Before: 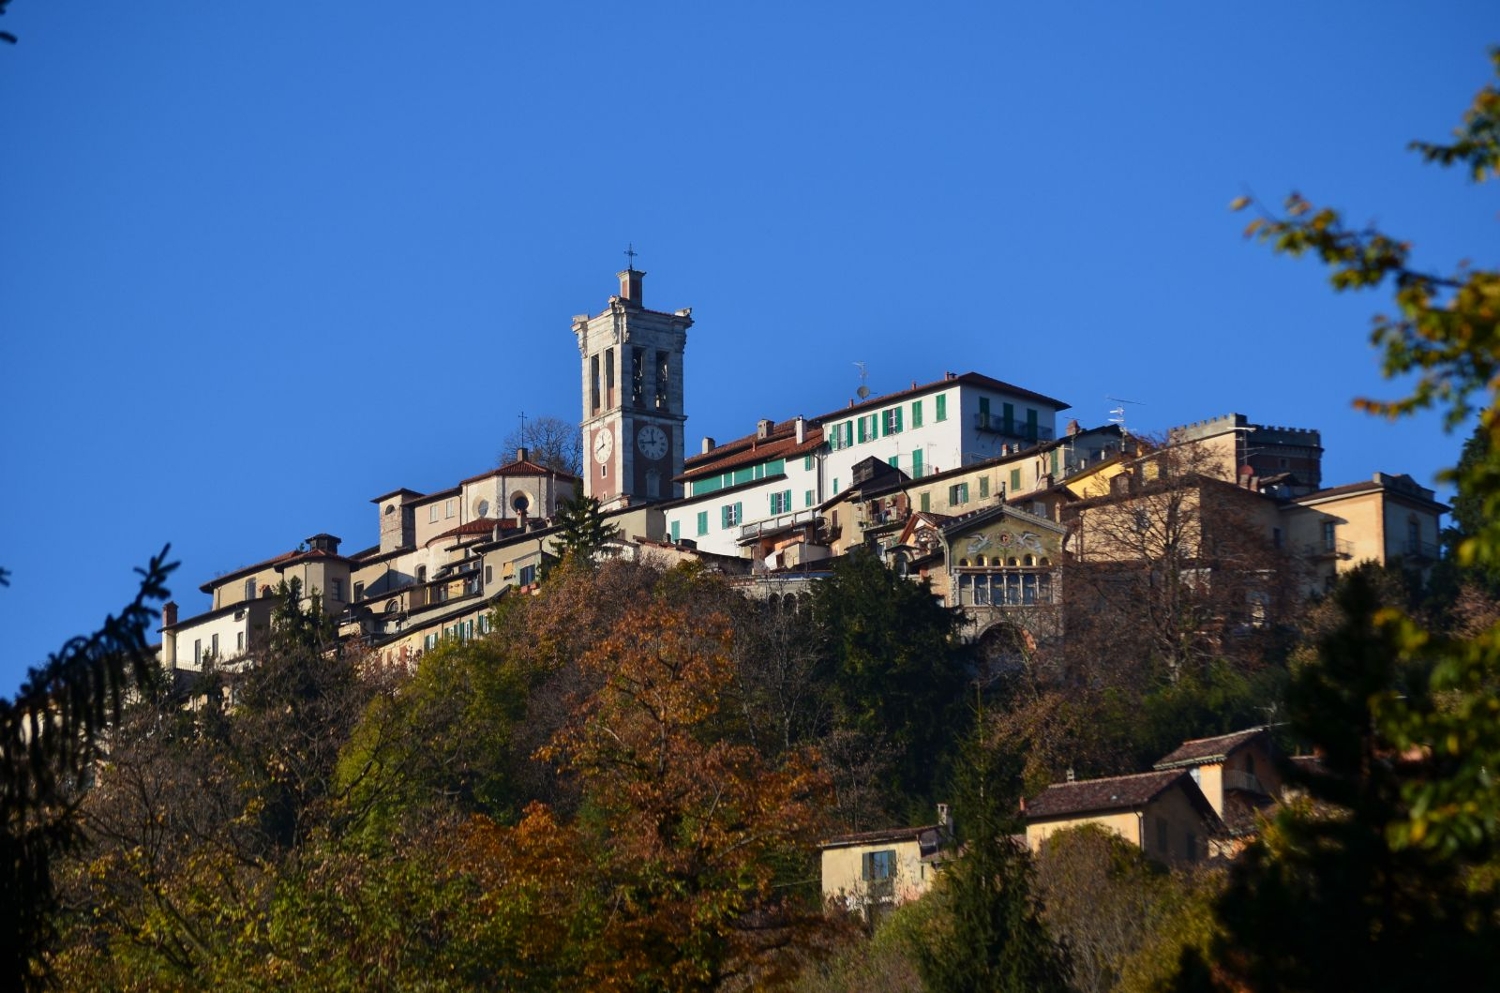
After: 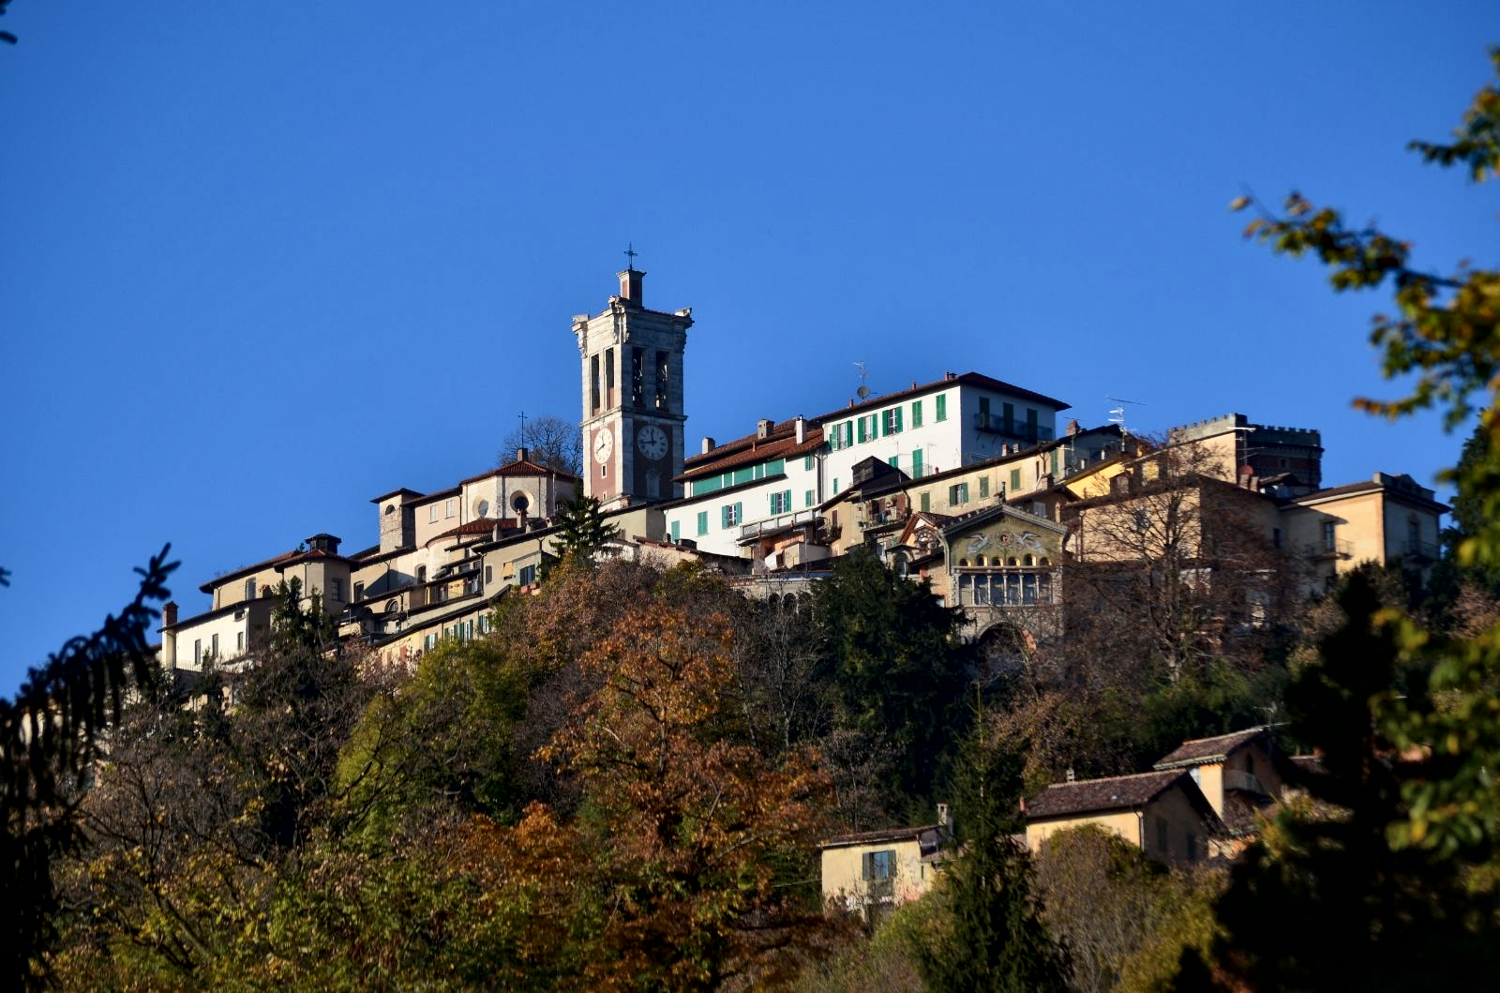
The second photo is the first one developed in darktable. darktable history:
local contrast: mode bilateral grid, contrast 25, coarseness 60, detail 151%, midtone range 0.2
white balance: emerald 1
